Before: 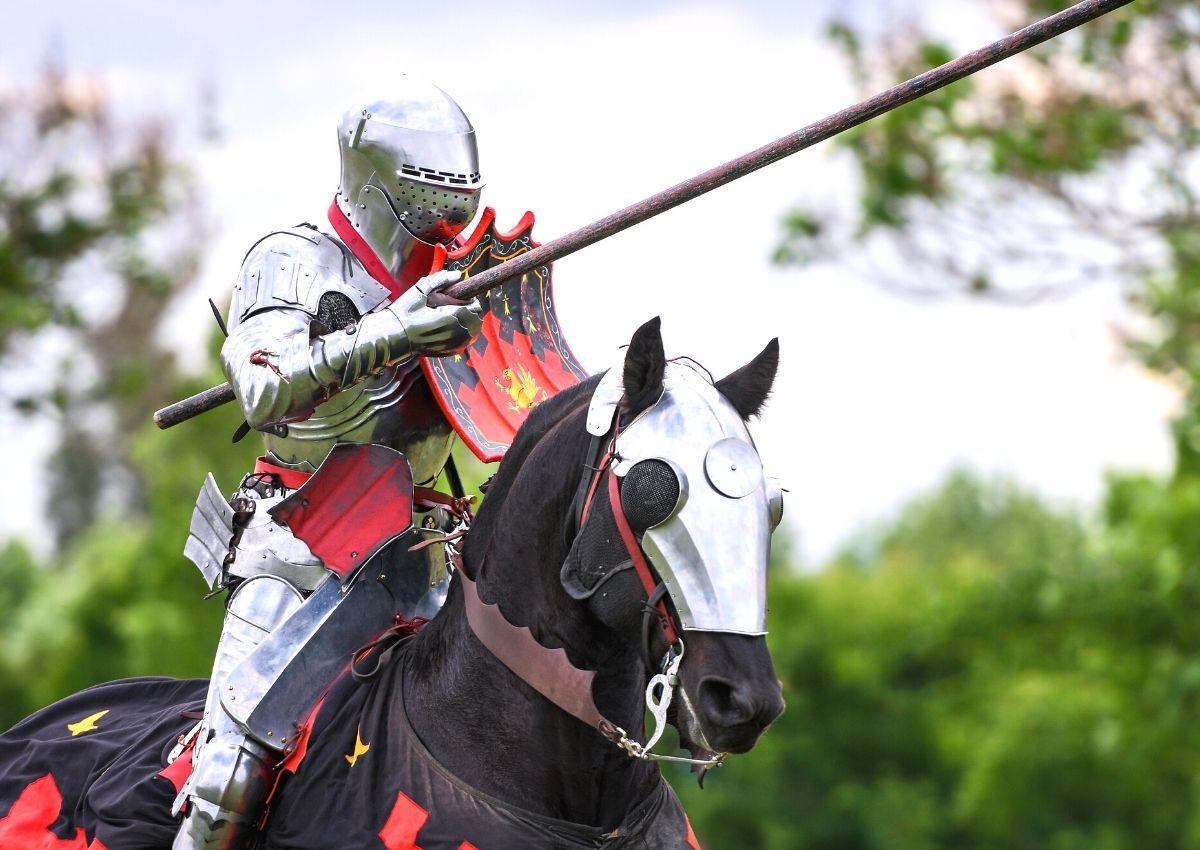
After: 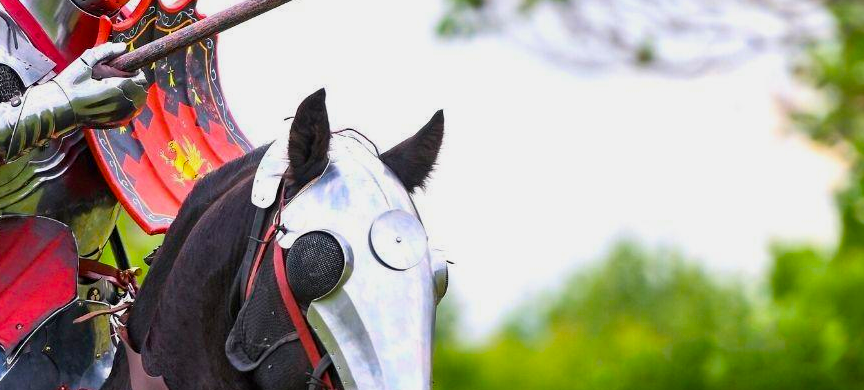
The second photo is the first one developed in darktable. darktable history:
color balance rgb: linear chroma grading › global chroma 13.3%, global vibrance 41.49%
exposure: black level correction 0.001, exposure -0.2 EV, compensate highlight preservation false
crop and rotate: left 27.938%, top 27.046%, bottom 27.046%
